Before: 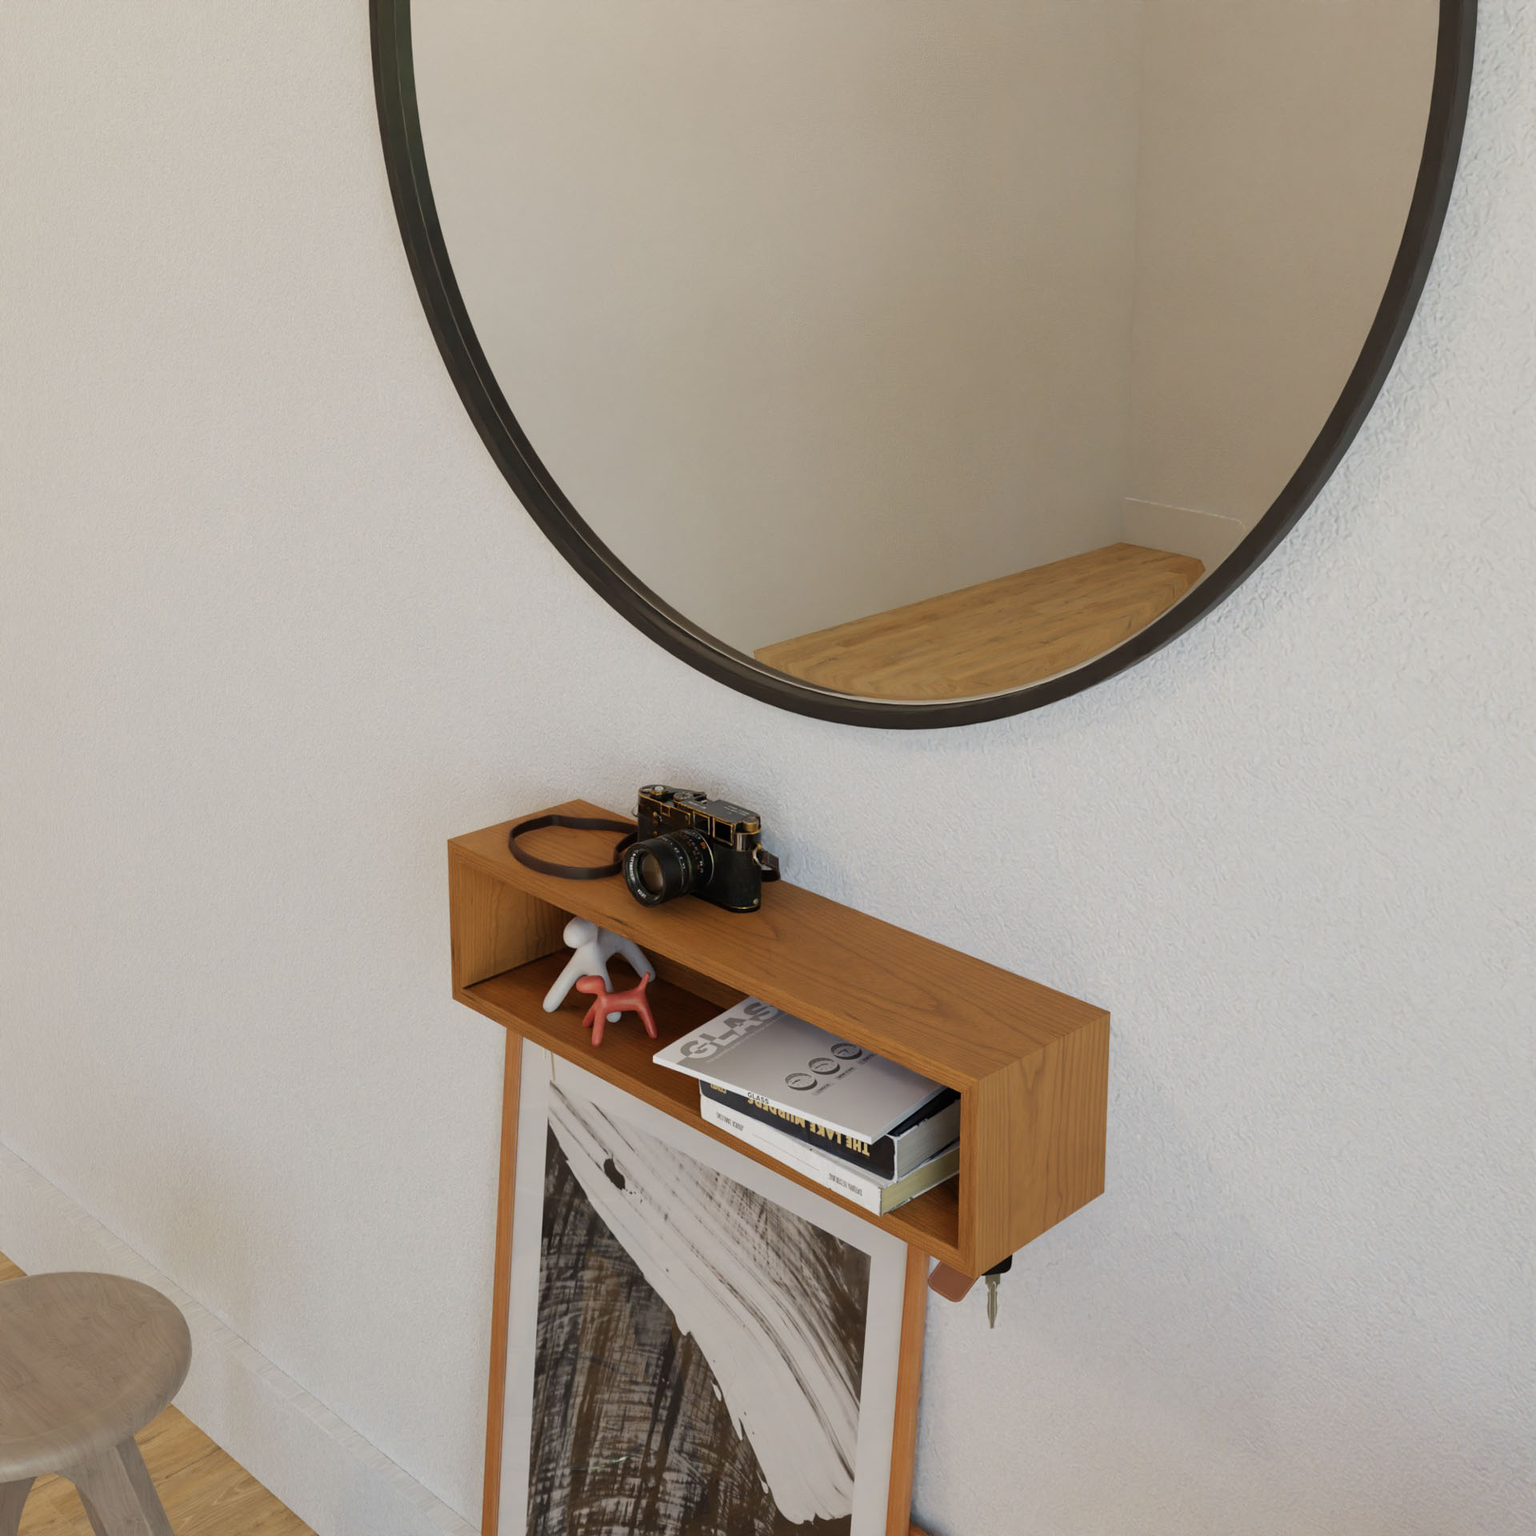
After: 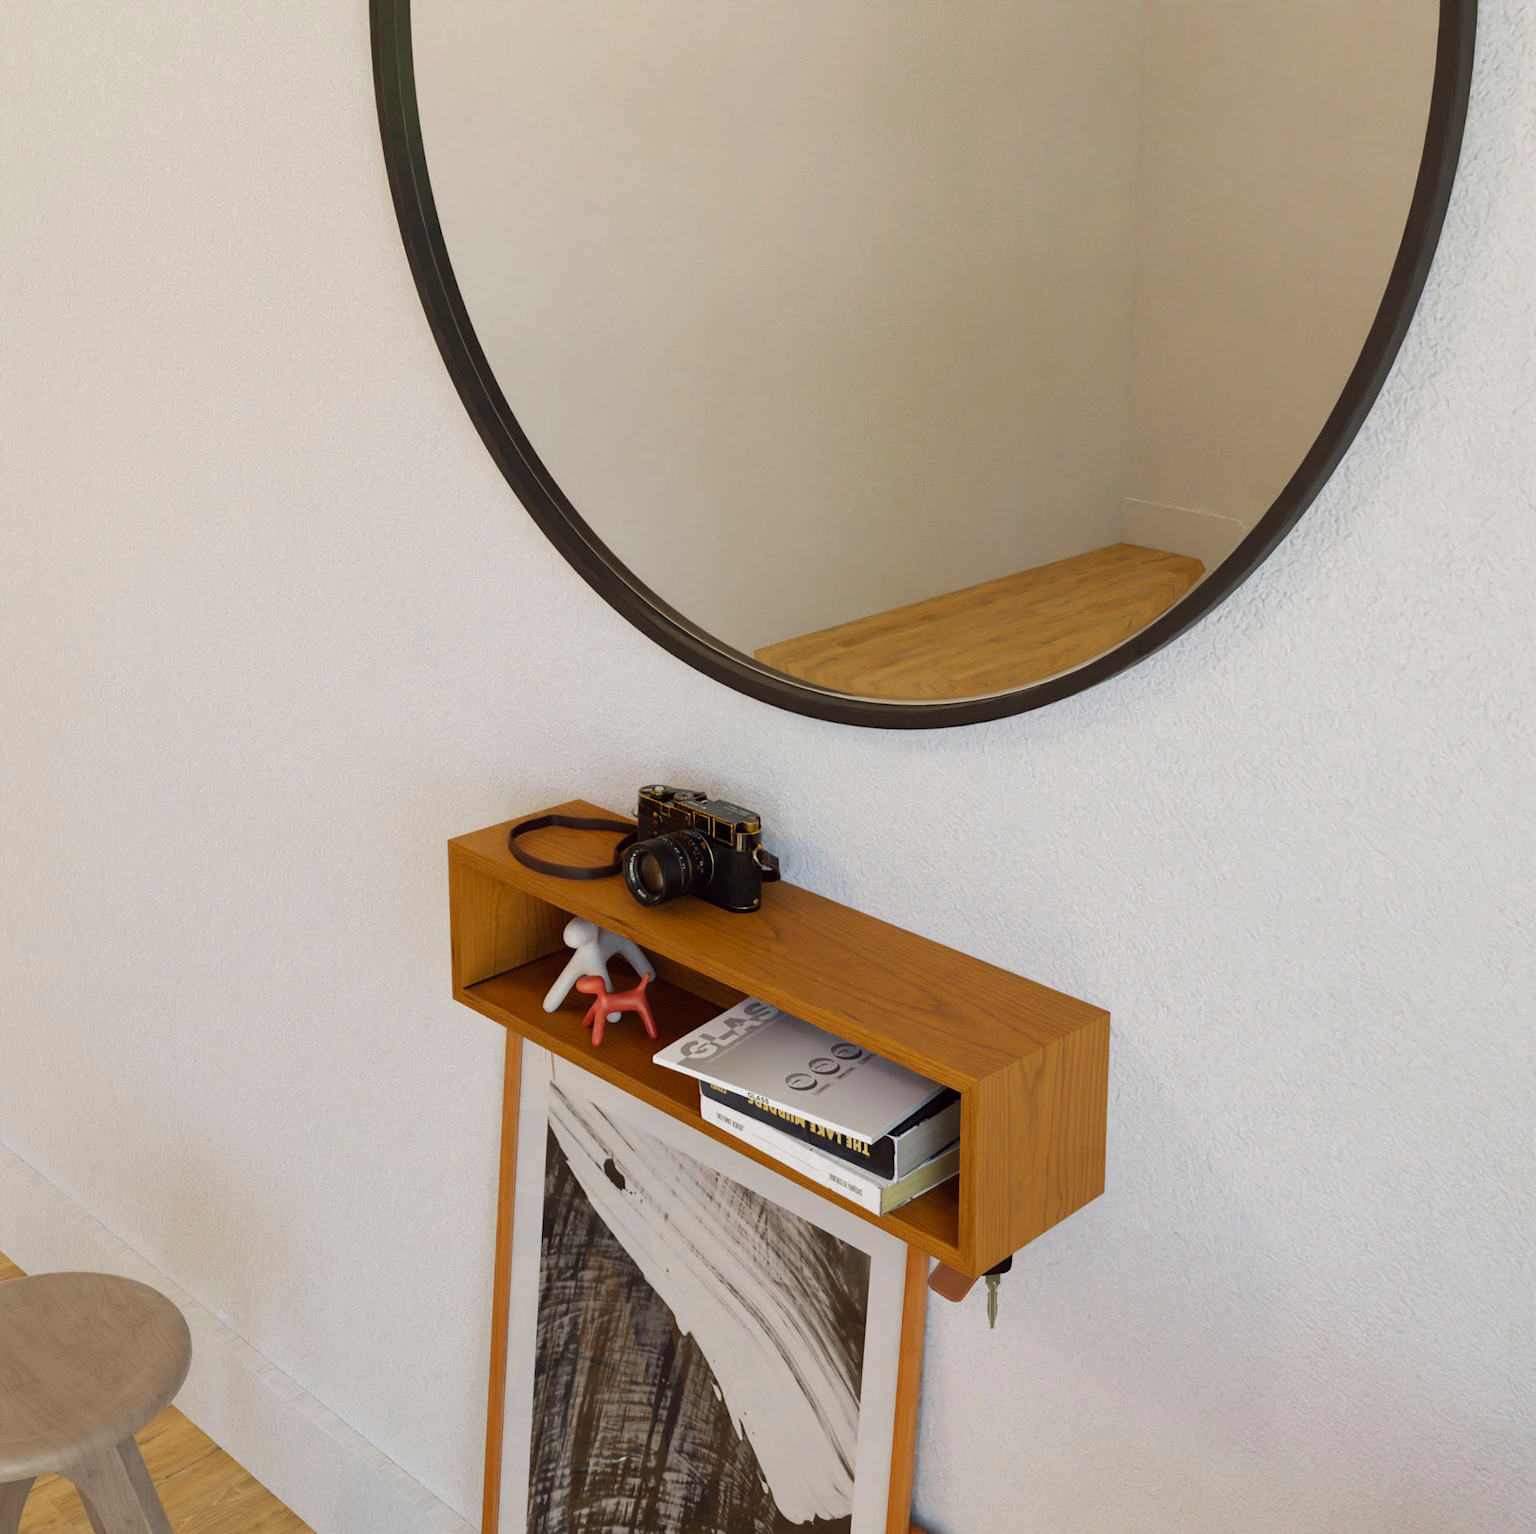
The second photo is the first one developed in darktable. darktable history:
crop: bottom 0.071%
color balance: lift [1, 1.001, 0.999, 1.001], gamma [1, 1.004, 1.007, 0.993], gain [1, 0.991, 0.987, 1.013], contrast 7.5%, contrast fulcrum 10%, output saturation 115%
